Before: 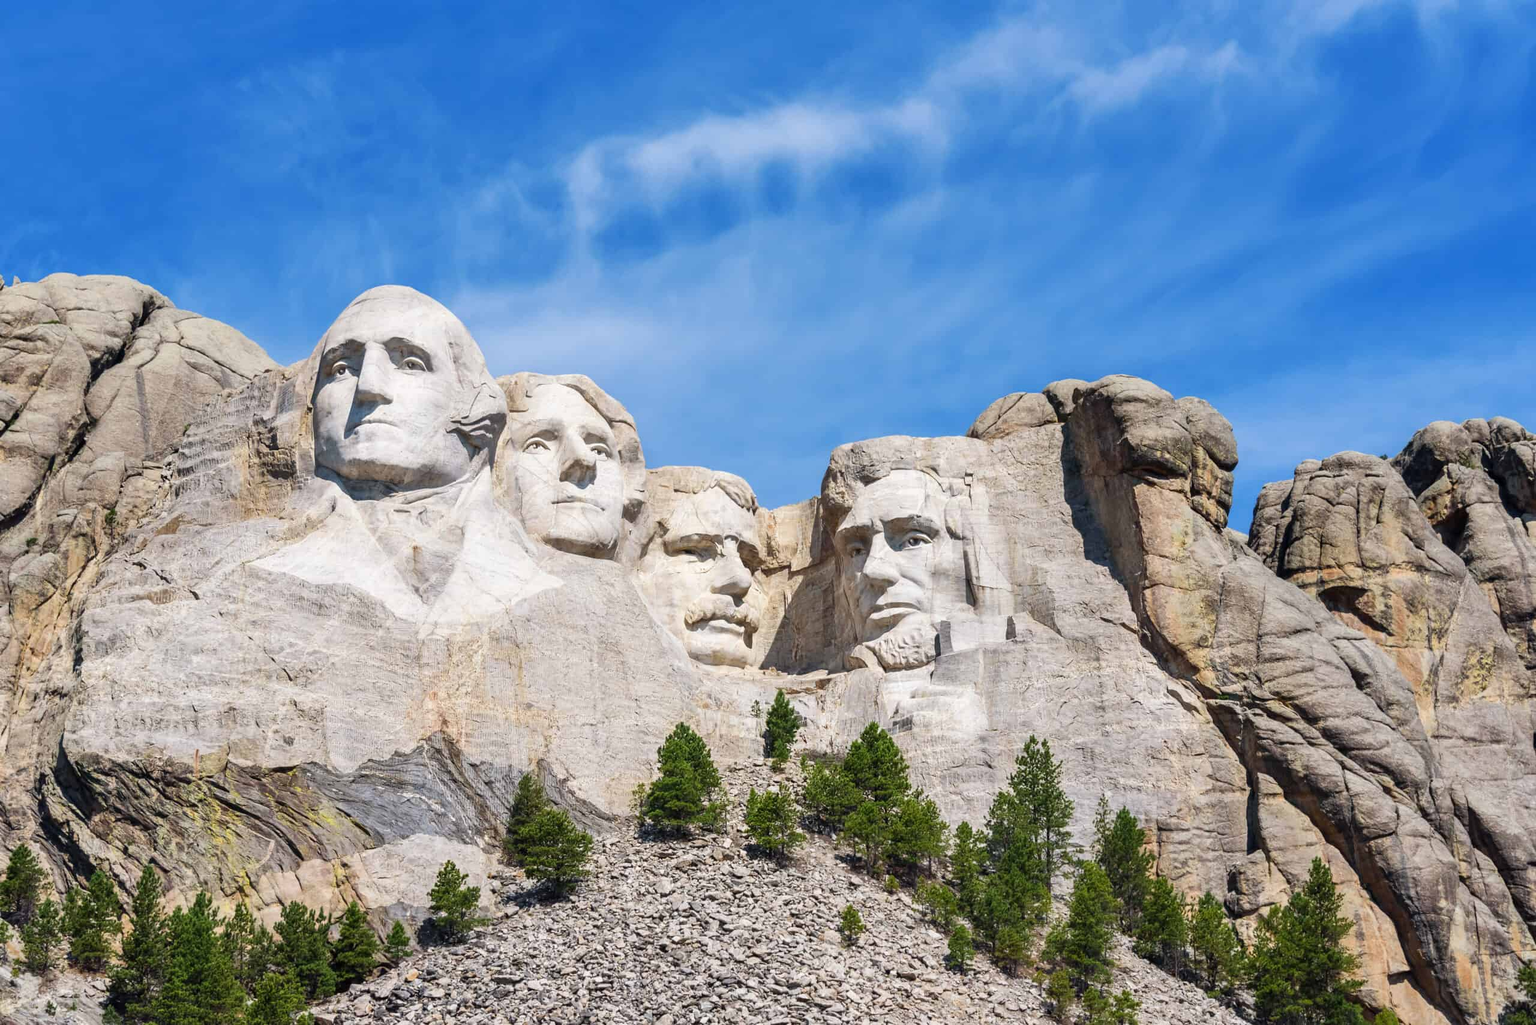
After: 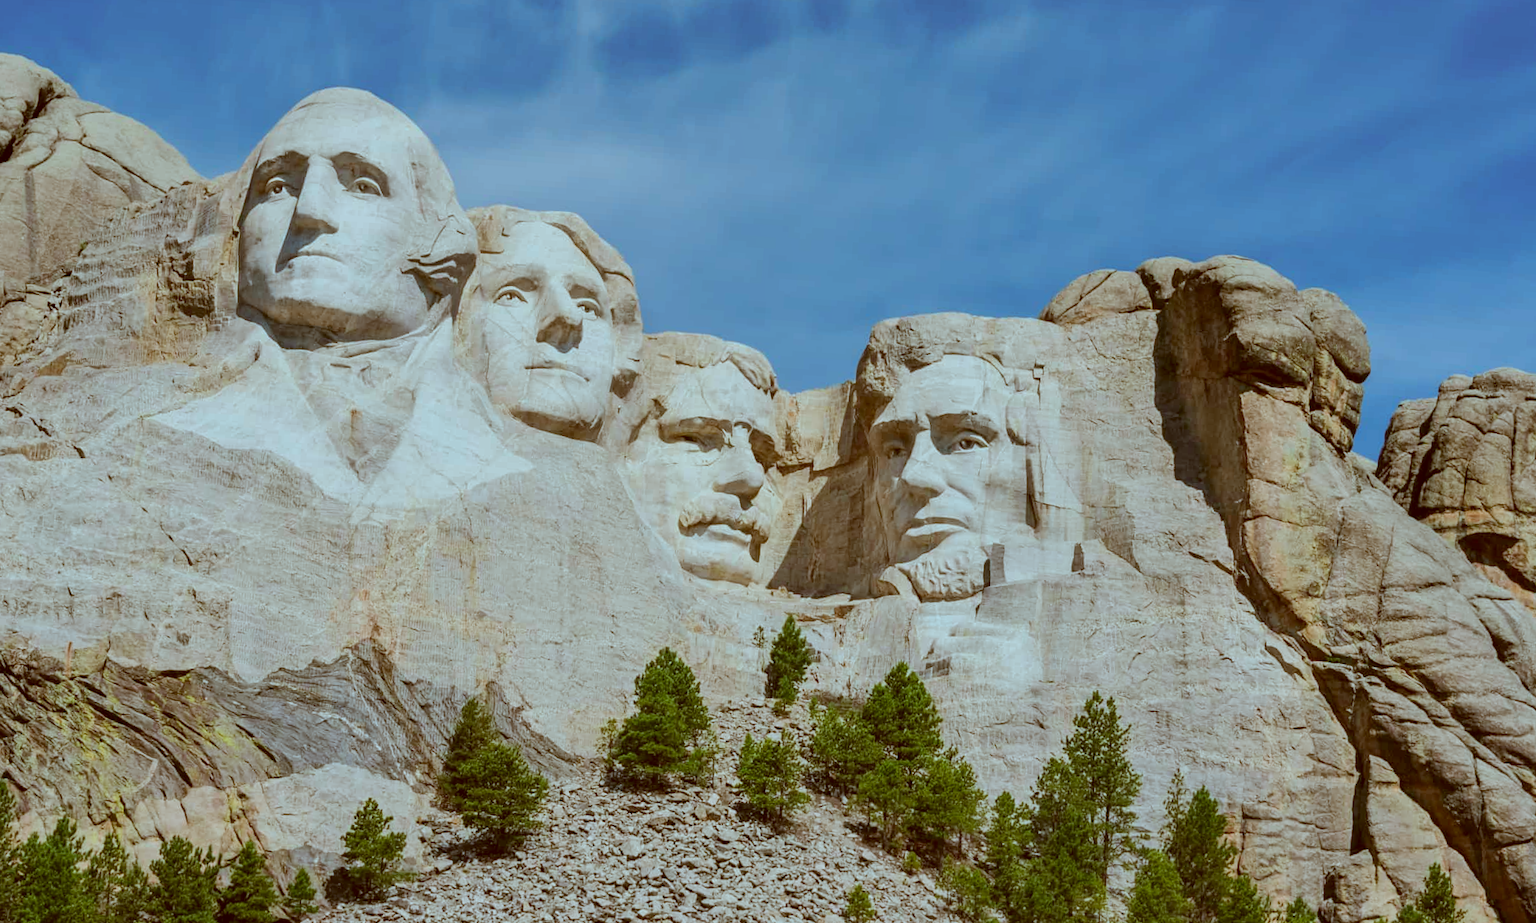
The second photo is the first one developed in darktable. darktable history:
tone equalizer: -8 EV -0.002 EV, -7 EV 0.004 EV, -6 EV -0.021 EV, -5 EV 0.018 EV, -4 EV -0.02 EV, -3 EV 0.015 EV, -2 EV -0.068 EV, -1 EV -0.283 EV, +0 EV -0.606 EV, smoothing diameter 24.99%, edges refinement/feathering 7.15, preserve details guided filter
color correction: highlights a* -14.6, highlights b* -16.91, shadows a* 10.66, shadows b* 29.42
crop and rotate: angle -3.72°, left 9.875%, top 21.289%, right 12.004%, bottom 11.765%
